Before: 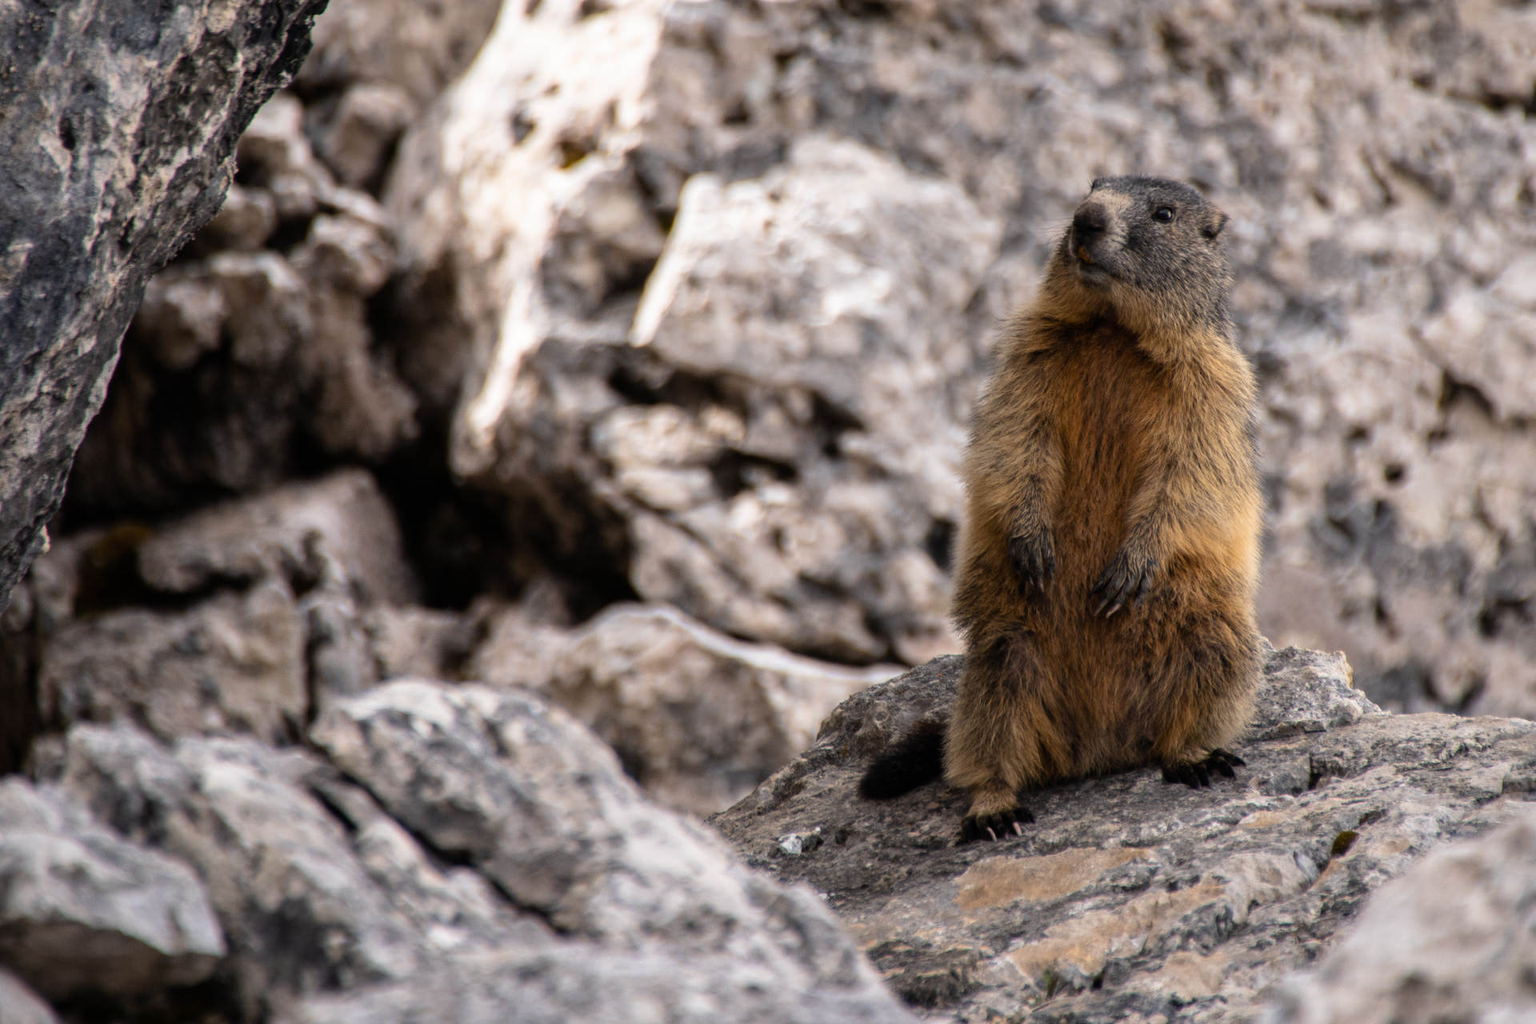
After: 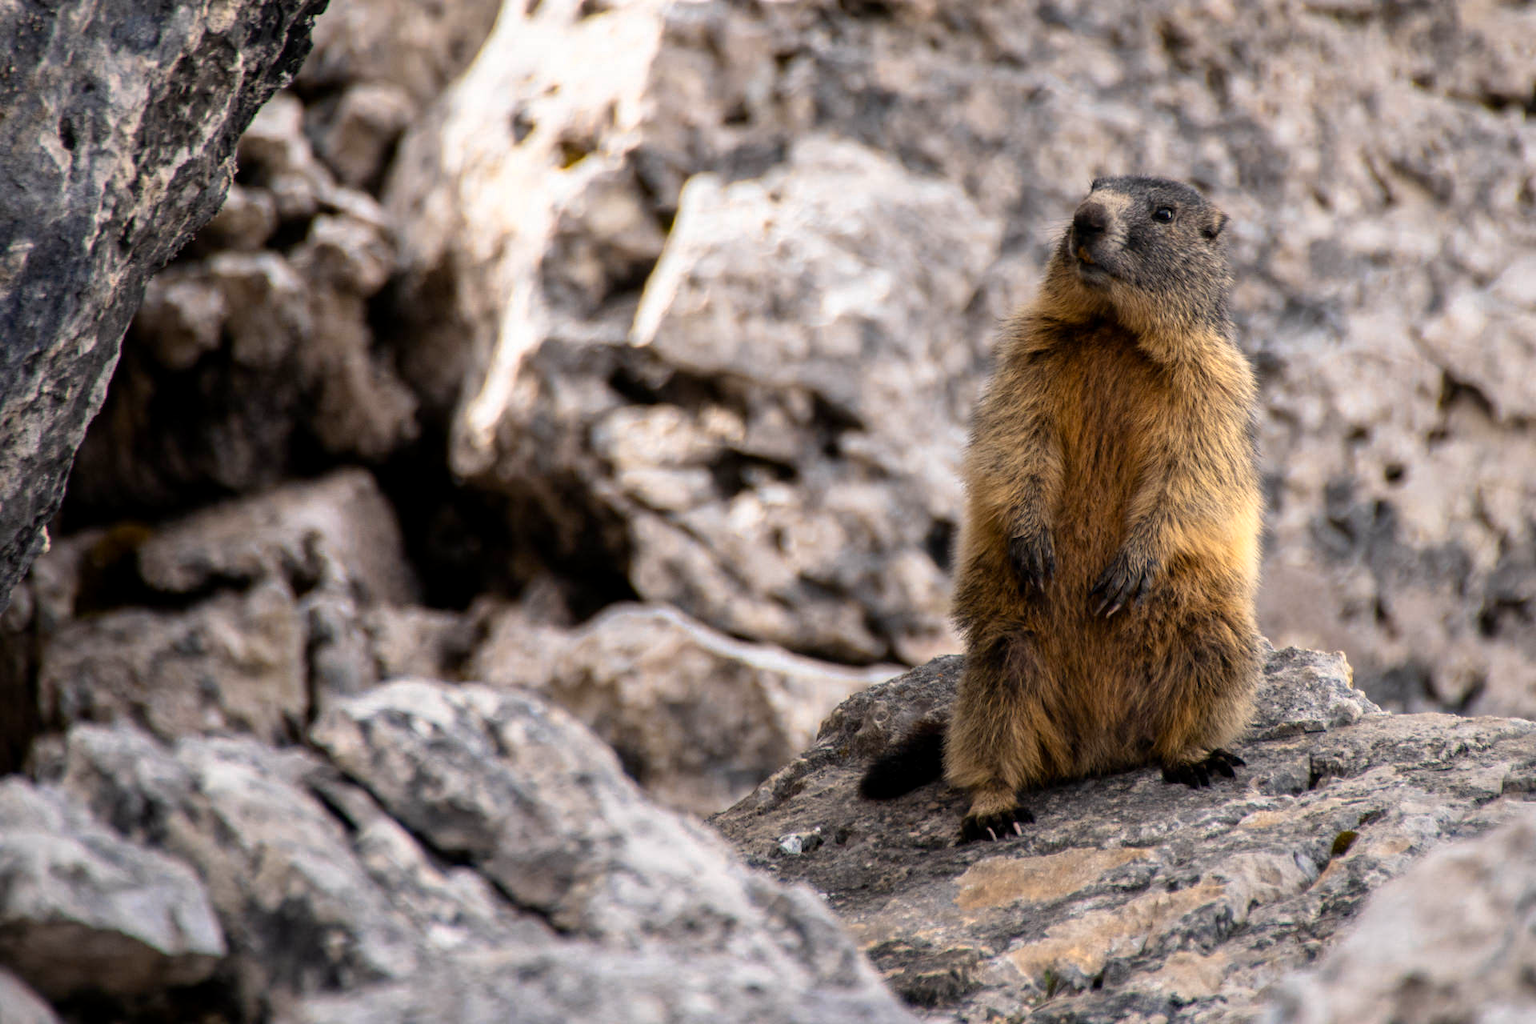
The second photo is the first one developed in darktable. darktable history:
exposure: black level correction 0.001, compensate highlight preservation false
color zones: curves: ch0 [(0.099, 0.624) (0.257, 0.596) (0.384, 0.376) (0.529, 0.492) (0.697, 0.564) (0.768, 0.532) (0.908, 0.644)]; ch1 [(0.112, 0.564) (0.254, 0.612) (0.432, 0.676) (0.592, 0.456) (0.743, 0.684) (0.888, 0.536)]; ch2 [(0.25, 0.5) (0.469, 0.36) (0.75, 0.5)]
